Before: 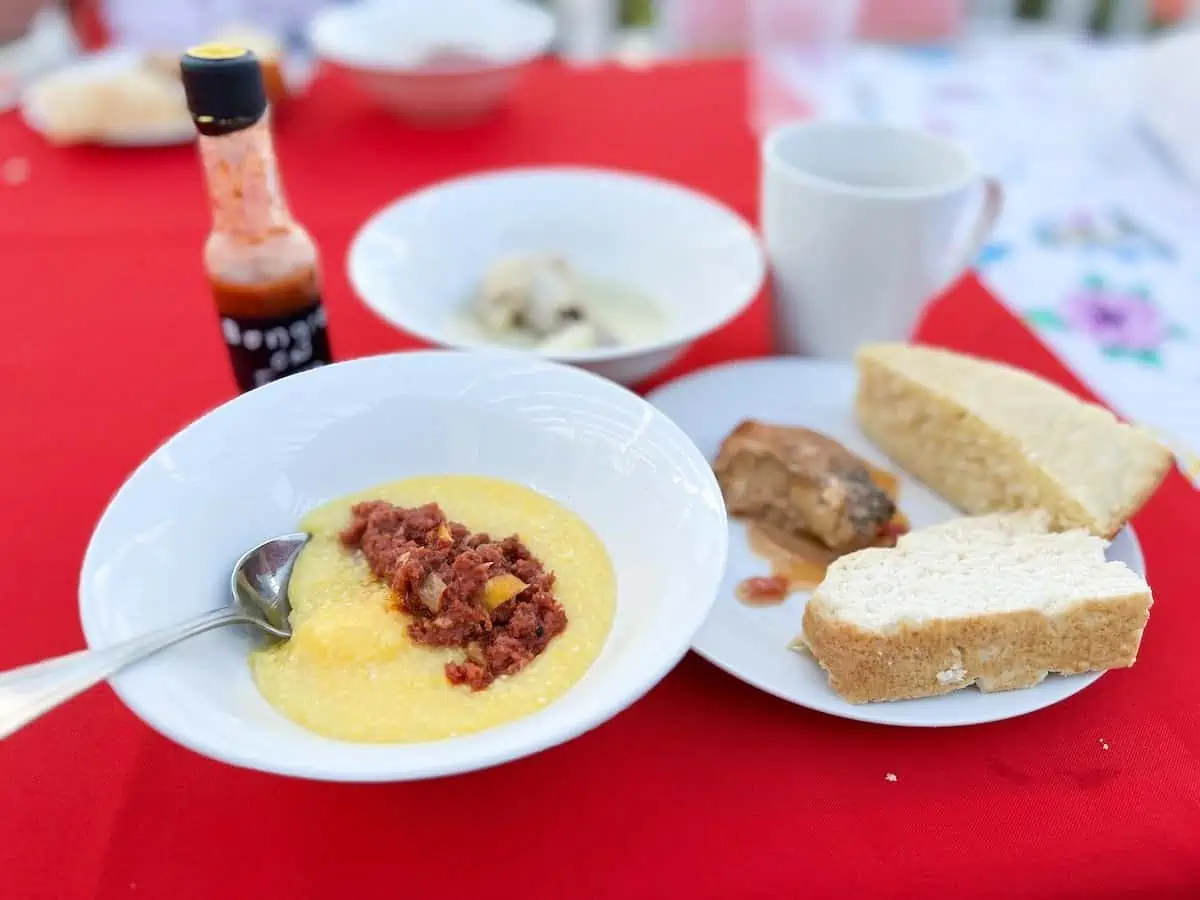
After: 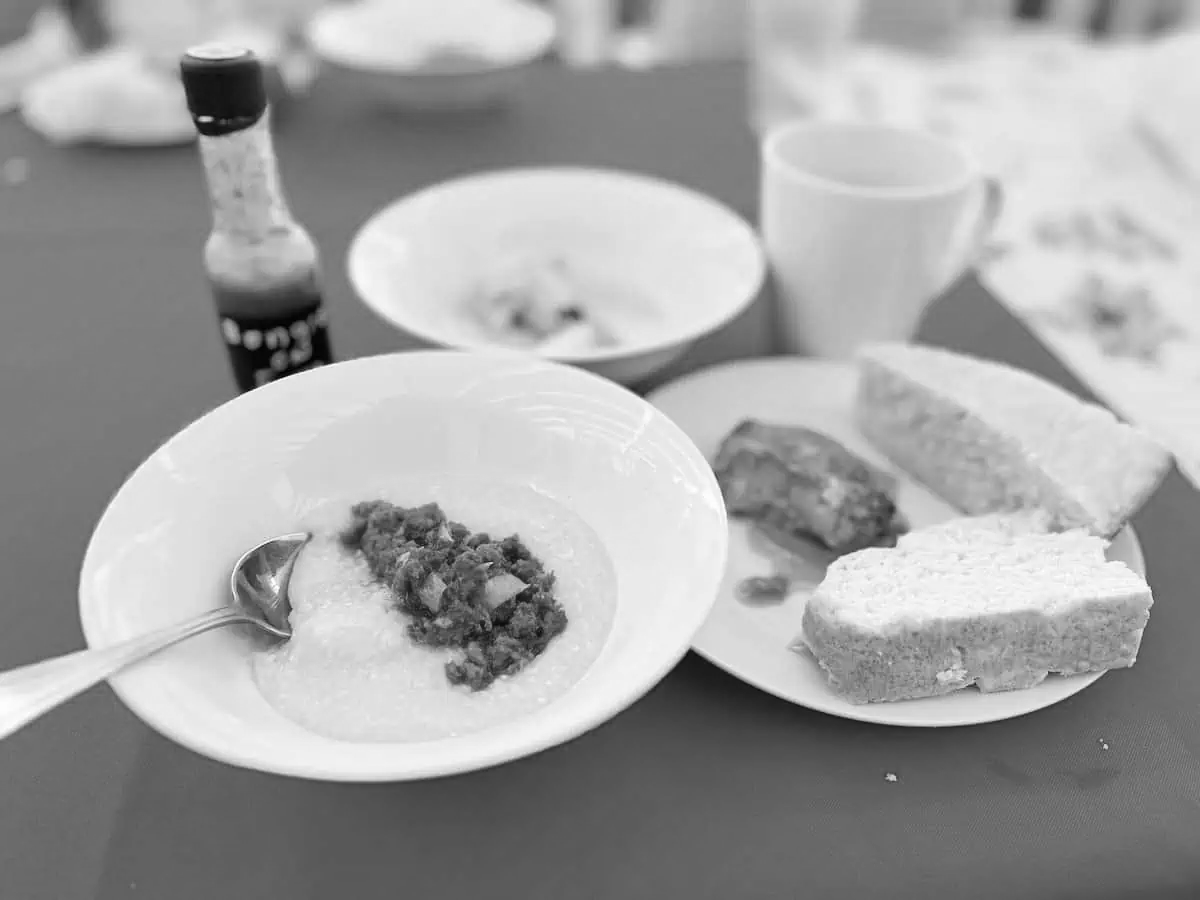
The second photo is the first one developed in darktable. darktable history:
exposure: compensate highlight preservation false
color zones: curves: ch1 [(0, -0.394) (0.143, -0.394) (0.286, -0.394) (0.429, -0.392) (0.571, -0.391) (0.714, -0.391) (0.857, -0.391) (1, -0.394)]
